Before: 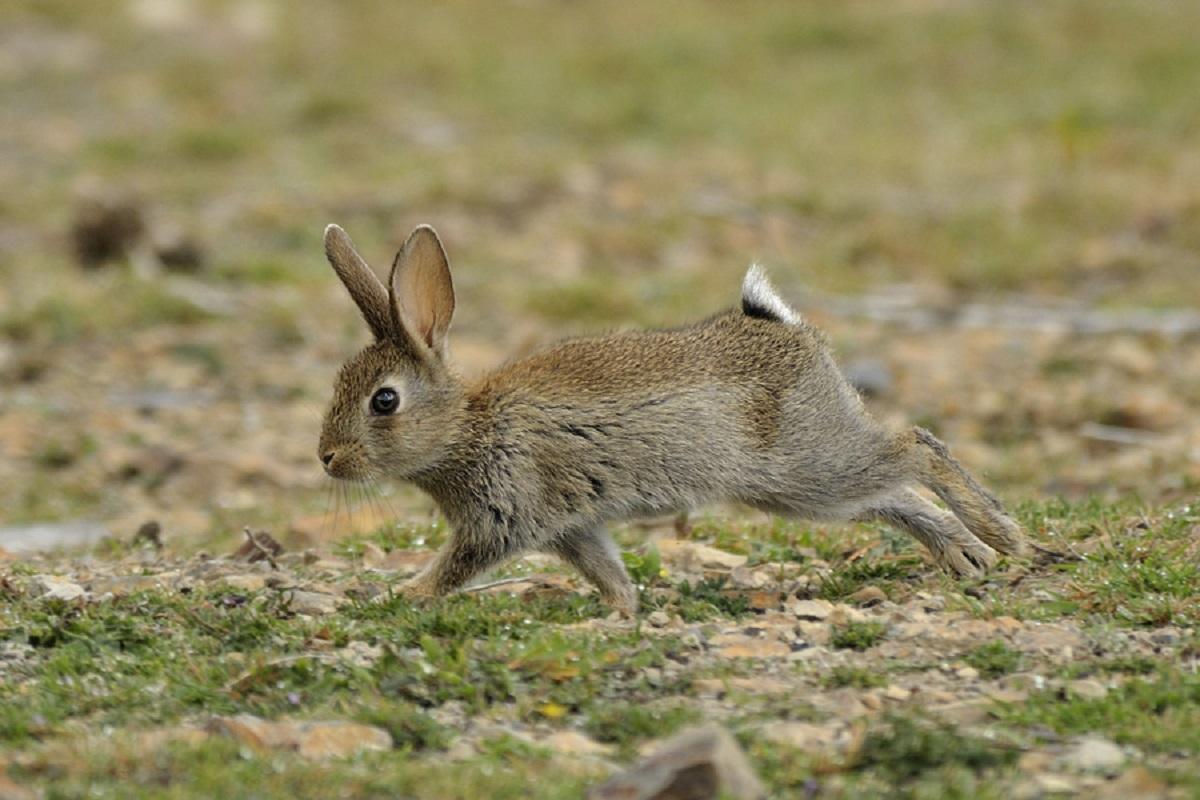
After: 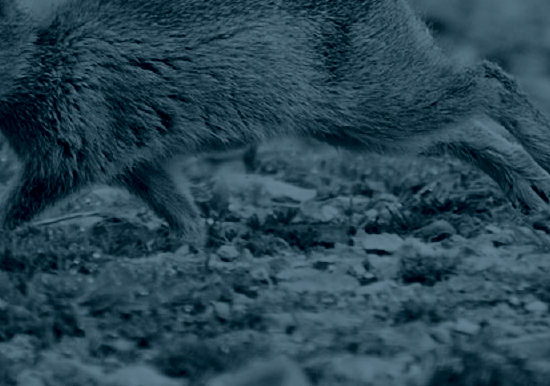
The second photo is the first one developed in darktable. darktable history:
contrast brightness saturation: contrast 0.28
colorize: hue 194.4°, saturation 29%, source mix 61.75%, lightness 3.98%, version 1
crop: left 35.976%, top 45.819%, right 18.162%, bottom 5.807%
